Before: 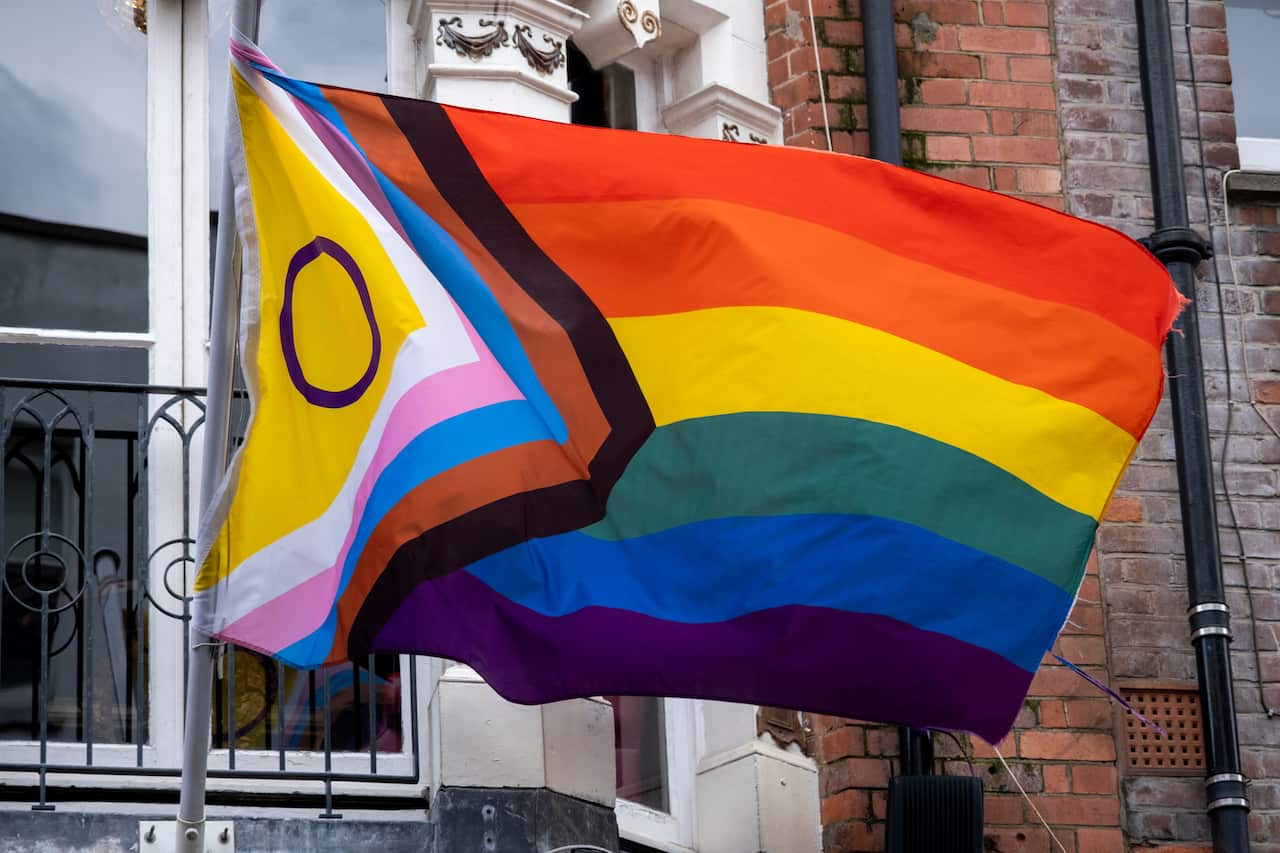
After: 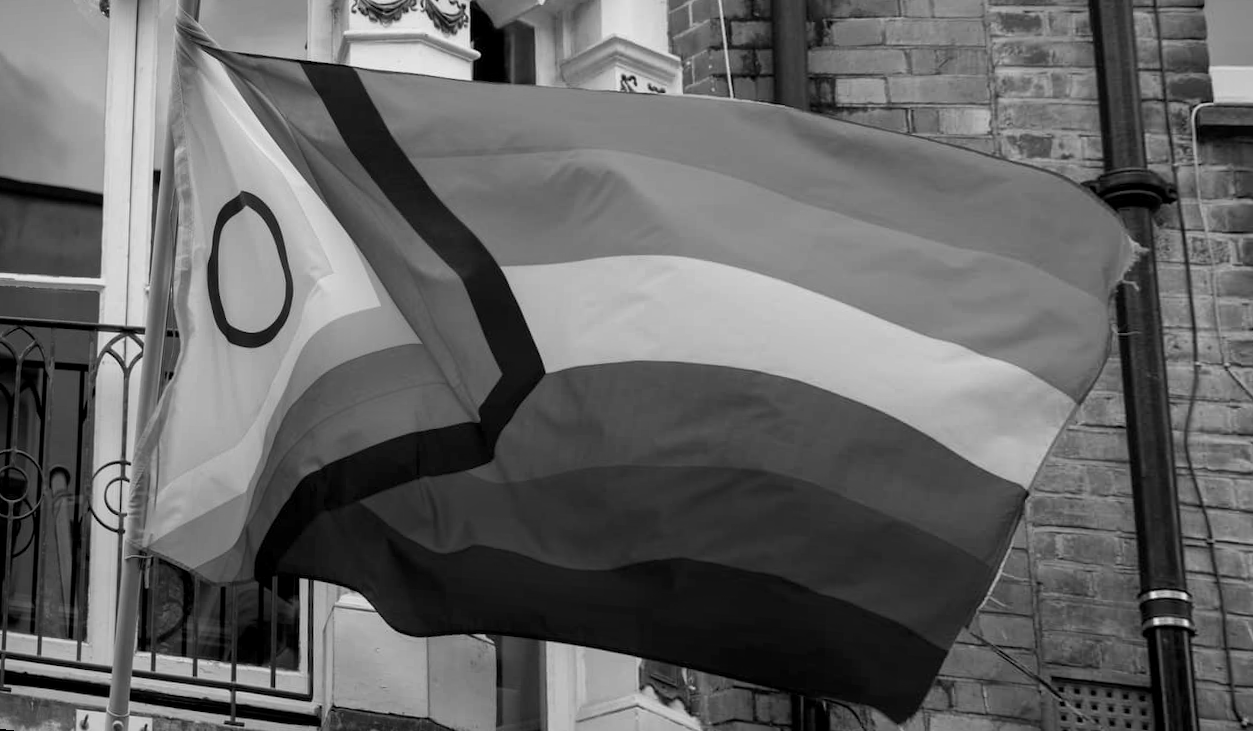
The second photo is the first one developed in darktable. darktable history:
rotate and perspective: rotation 1.69°, lens shift (vertical) -0.023, lens shift (horizontal) -0.291, crop left 0.025, crop right 0.988, crop top 0.092, crop bottom 0.842
local contrast: mode bilateral grid, contrast 20, coarseness 50, detail 120%, midtone range 0.2
monochrome: a 26.22, b 42.67, size 0.8
